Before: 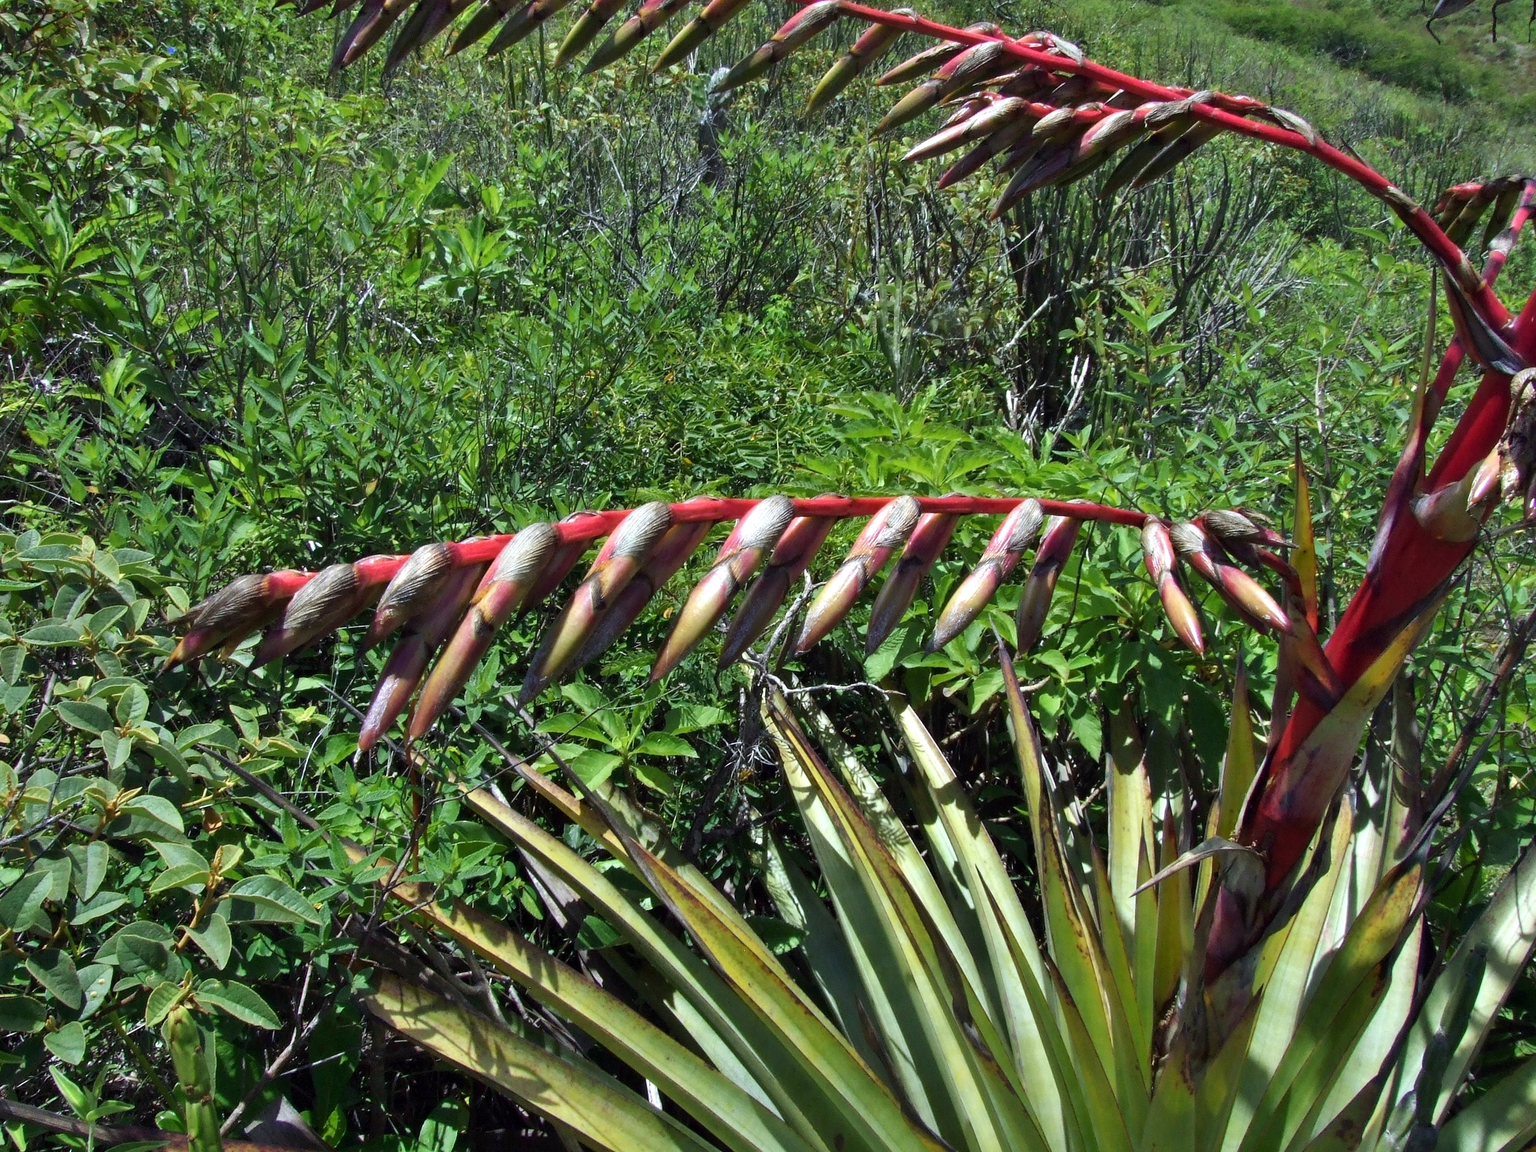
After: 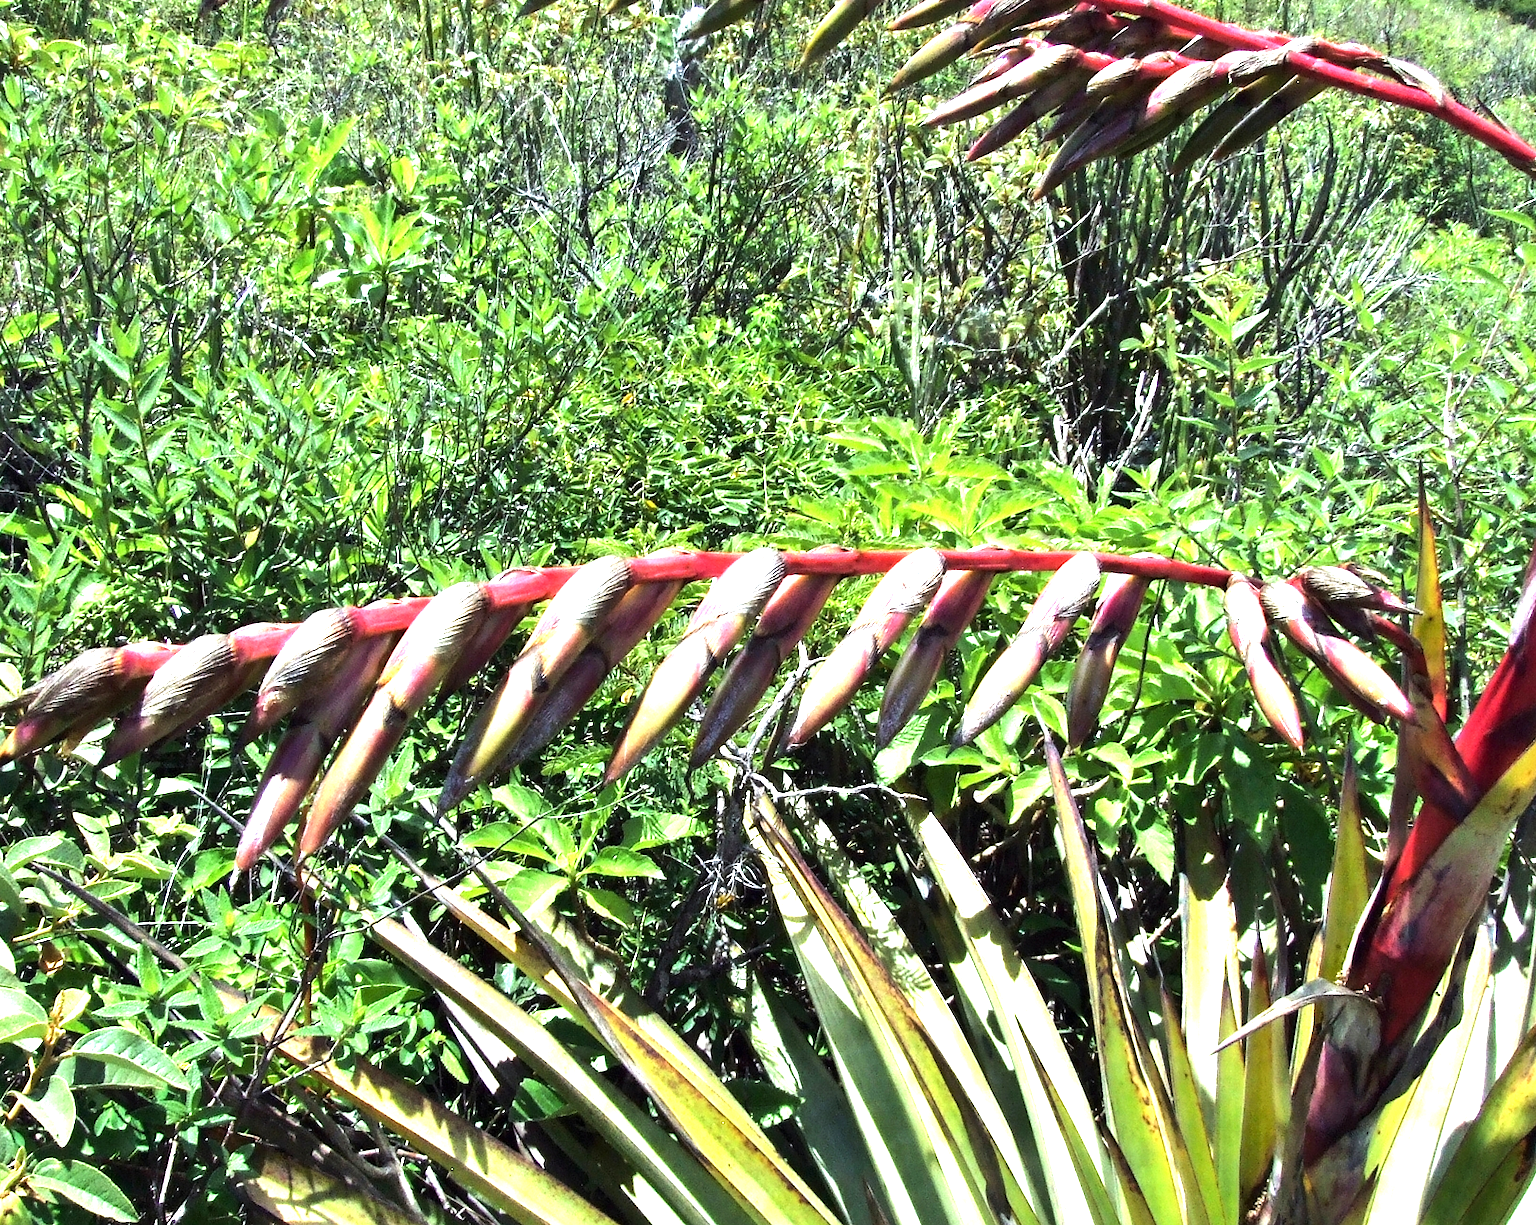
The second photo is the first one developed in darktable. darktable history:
tone equalizer: -8 EV -0.75 EV, -7 EV -0.7 EV, -6 EV -0.6 EV, -5 EV -0.4 EV, -3 EV 0.4 EV, -2 EV 0.6 EV, -1 EV 0.7 EV, +0 EV 0.75 EV, edges refinement/feathering 500, mask exposure compensation -1.57 EV, preserve details no
crop: left 11.225%, top 5.381%, right 9.565%, bottom 10.314%
exposure: black level correction 0, exposure 1.2 EV, compensate exposure bias true, compensate highlight preservation false
